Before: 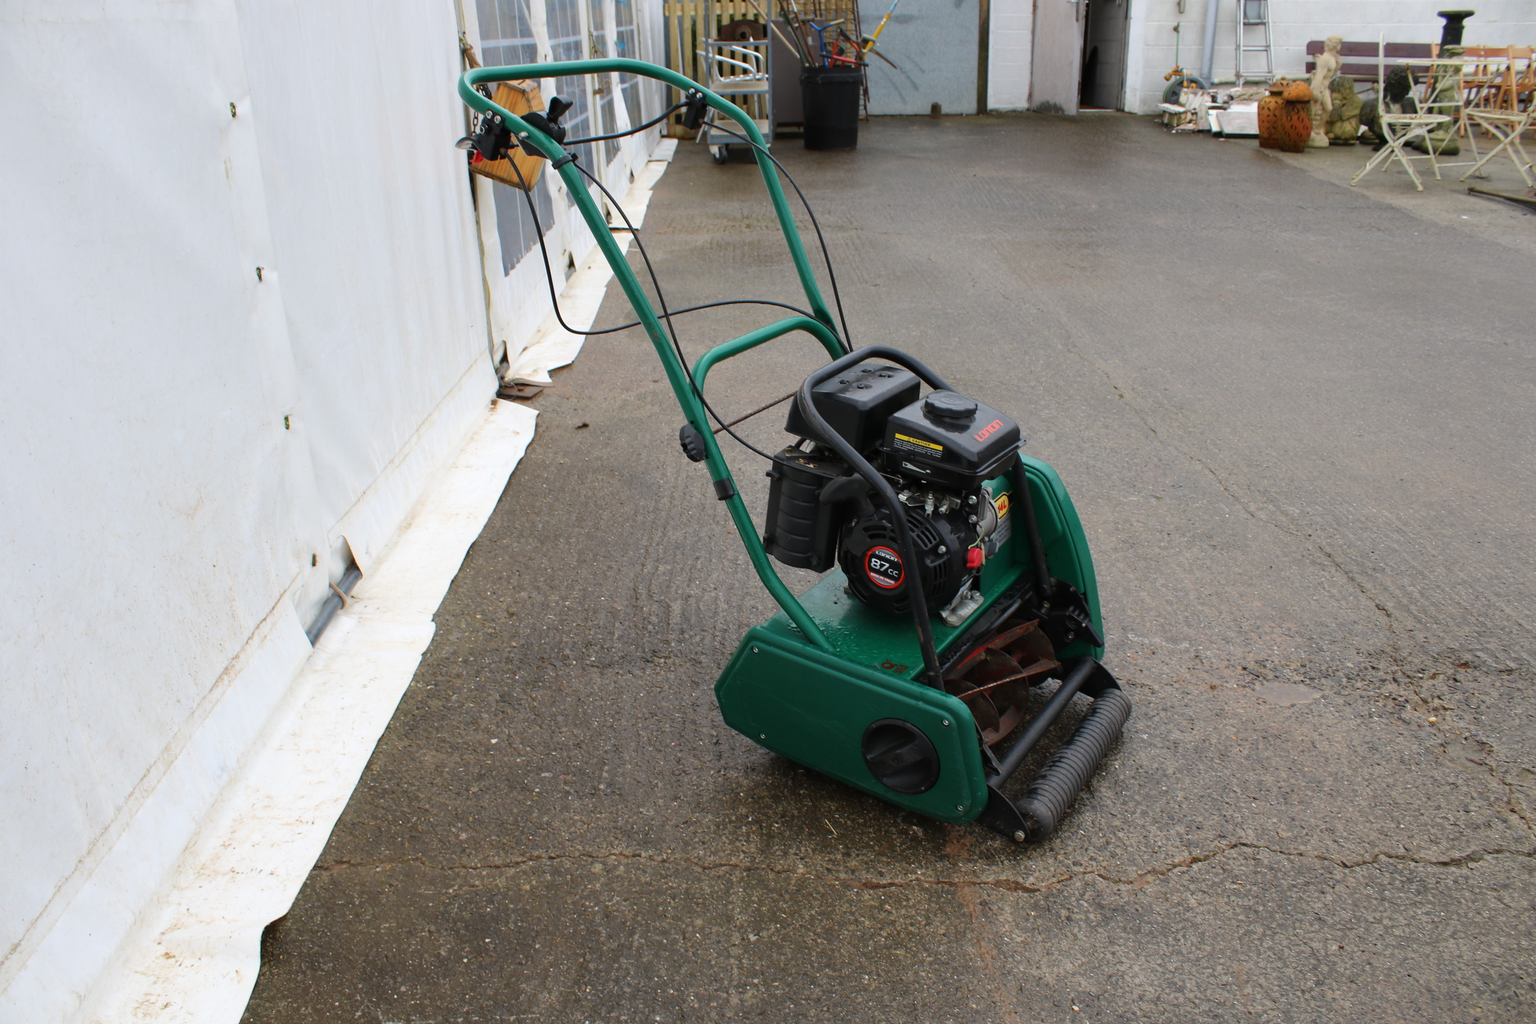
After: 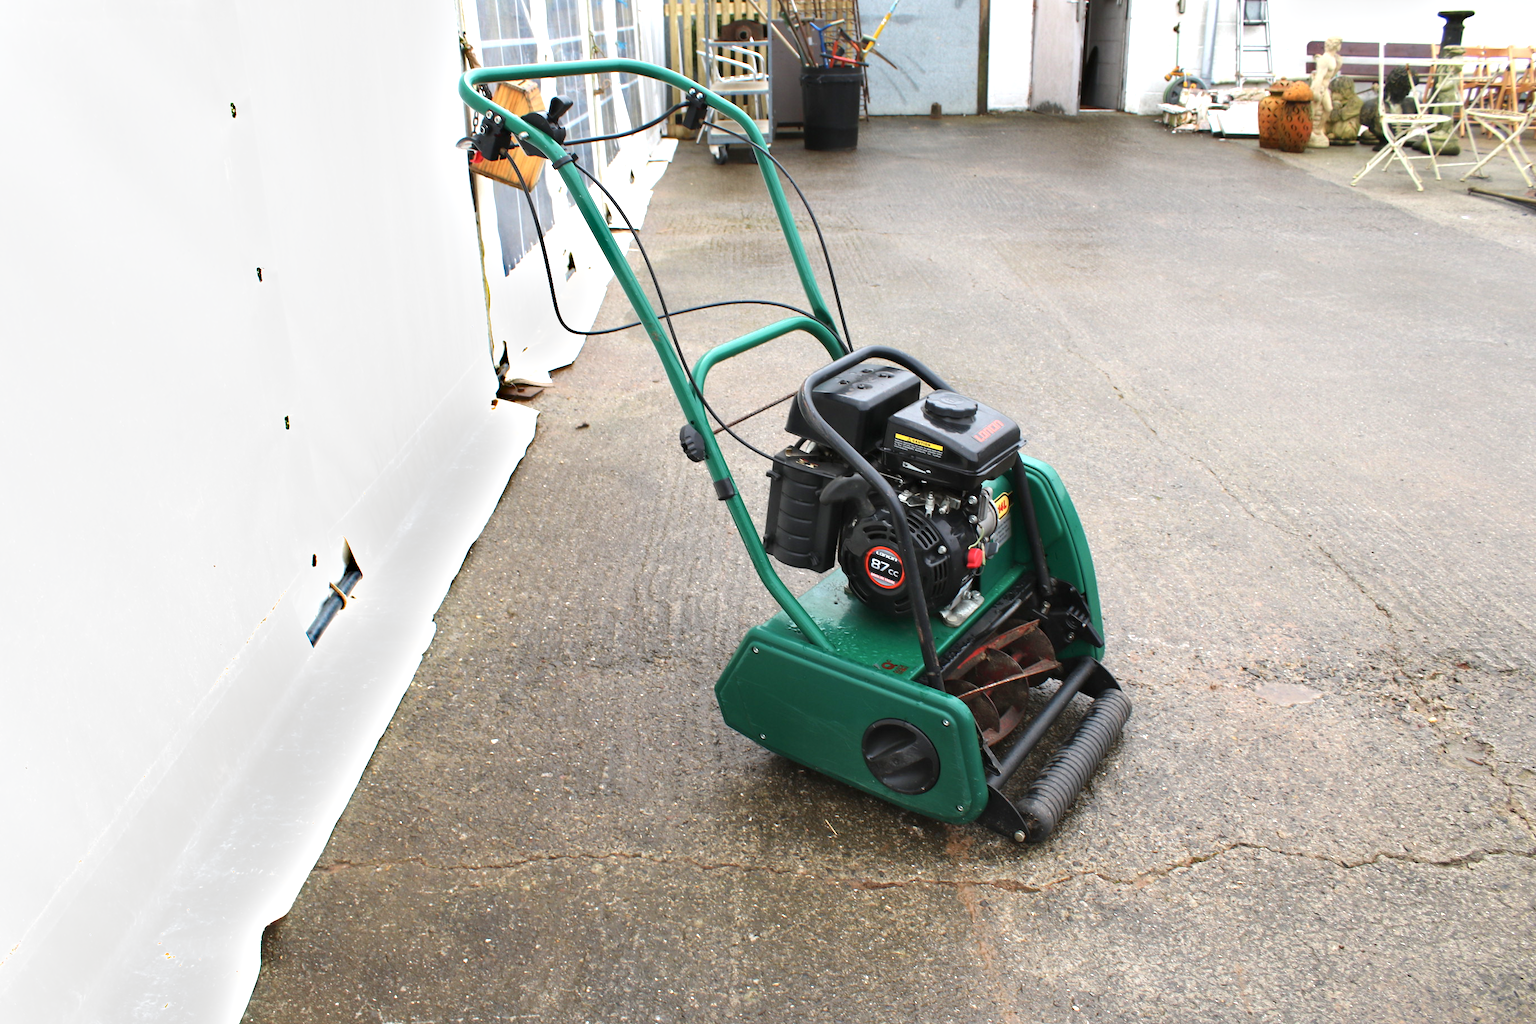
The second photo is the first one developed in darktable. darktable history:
shadows and highlights: radius 44.78, white point adjustment 6.64, compress 79.65%, highlights color adjustment 78.42%, soften with gaussian
exposure: exposure 0.921 EV, compensate highlight preservation false
